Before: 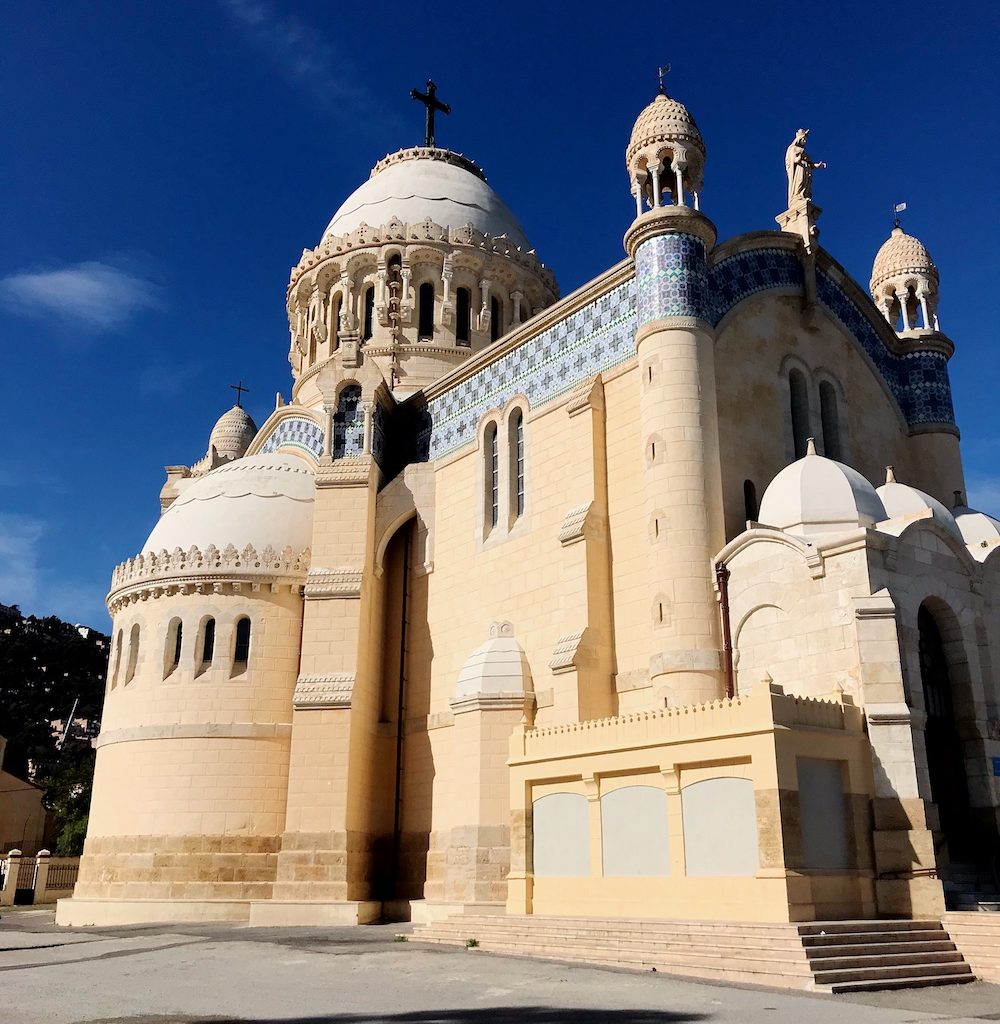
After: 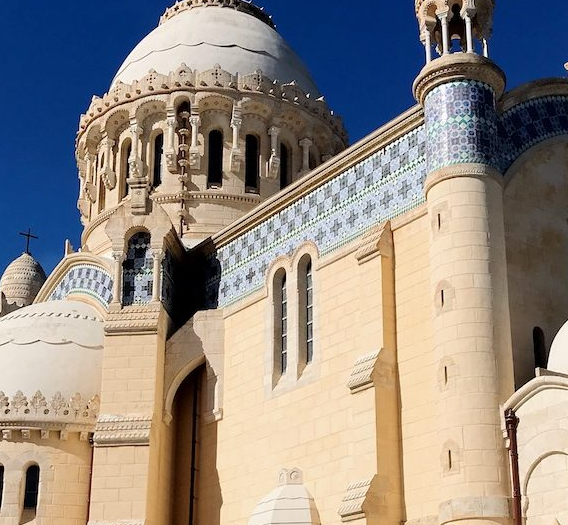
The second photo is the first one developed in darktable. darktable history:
crop: left 21.16%, top 14.977%, right 21.945%, bottom 33.683%
